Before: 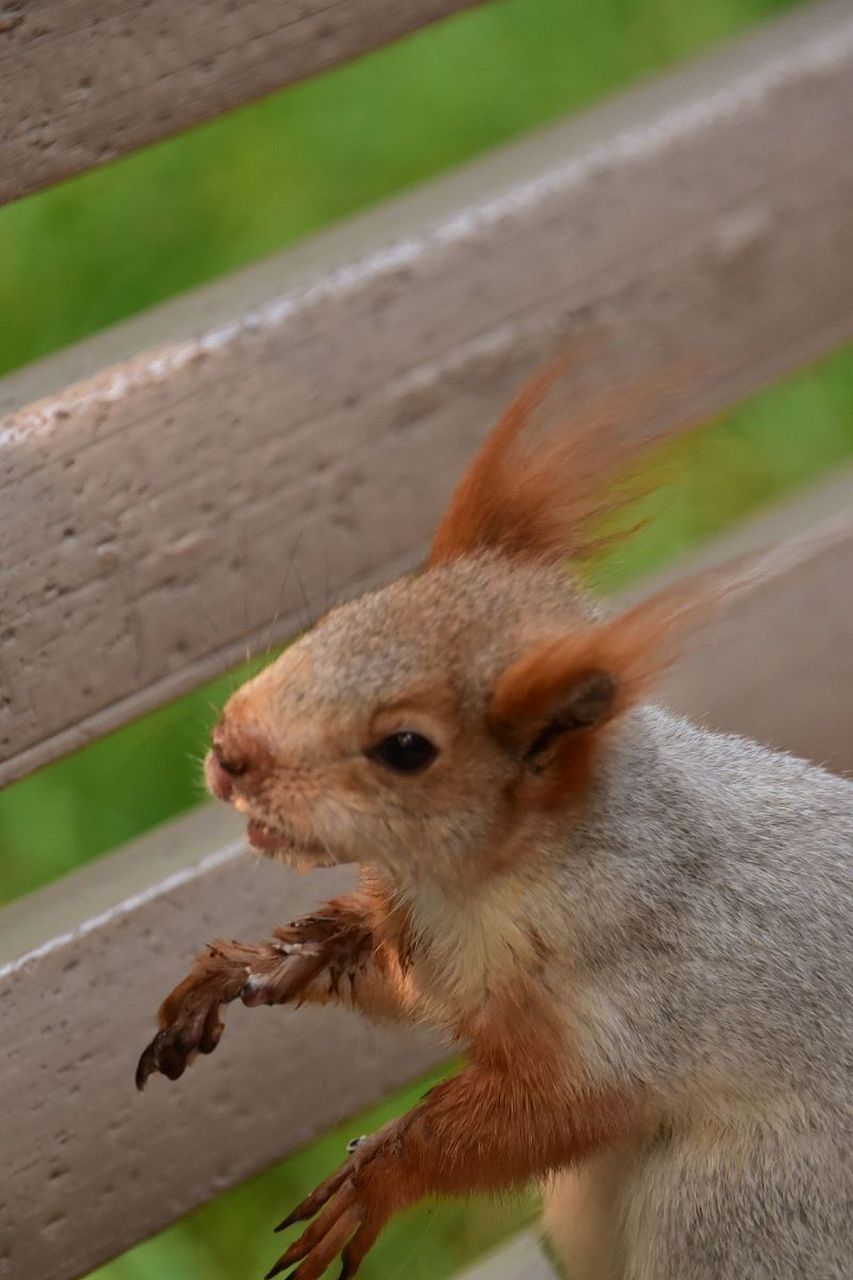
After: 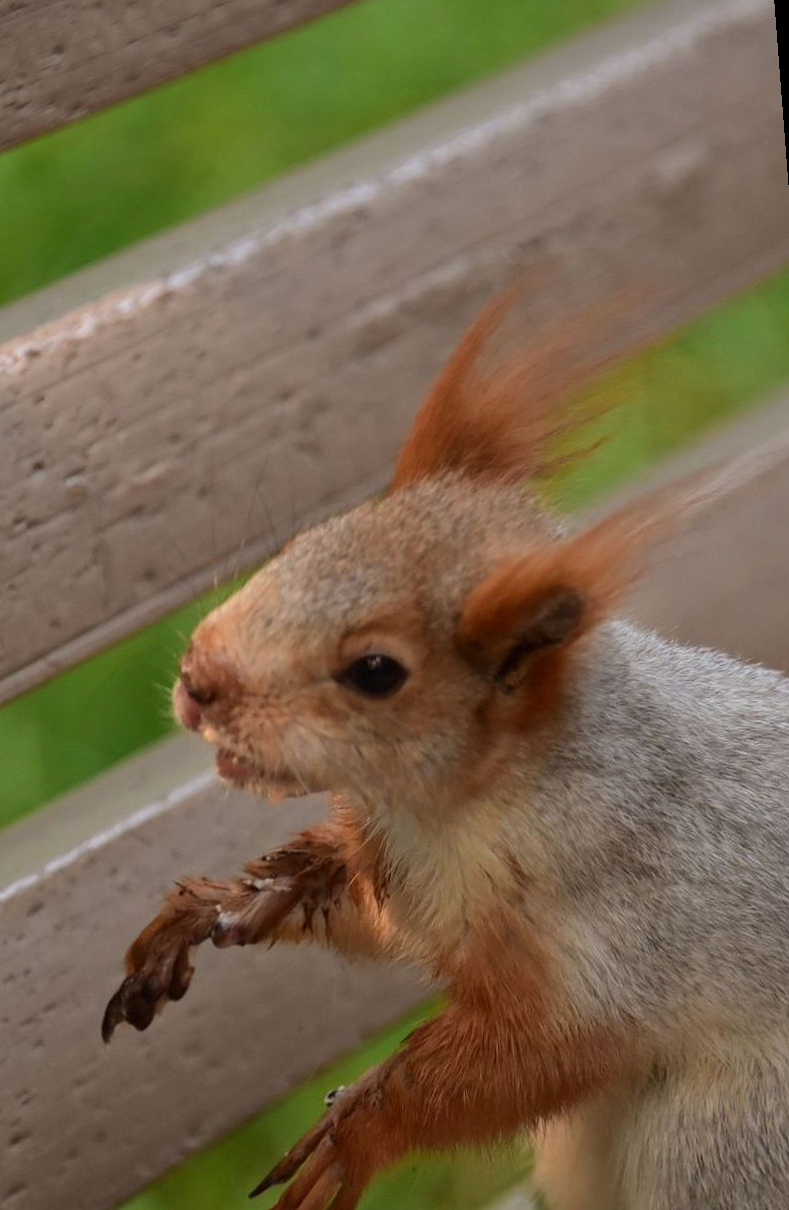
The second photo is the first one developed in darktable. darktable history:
rotate and perspective: rotation -1.68°, lens shift (vertical) -0.146, crop left 0.049, crop right 0.912, crop top 0.032, crop bottom 0.96
exposure: exposure -0.048 EV, compensate highlight preservation false
